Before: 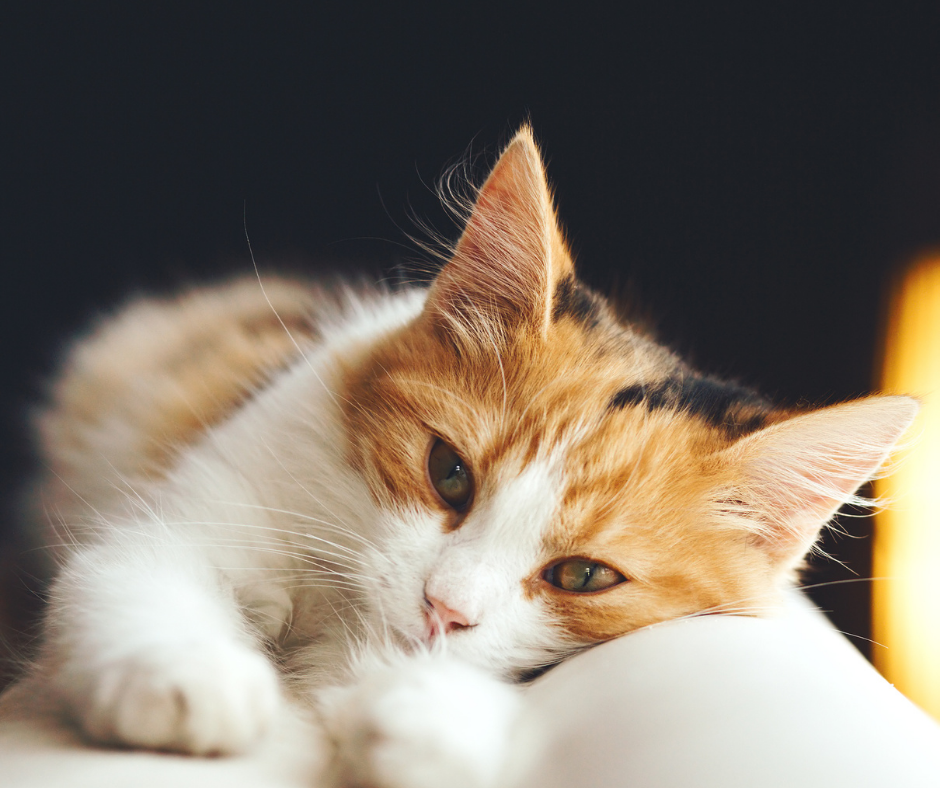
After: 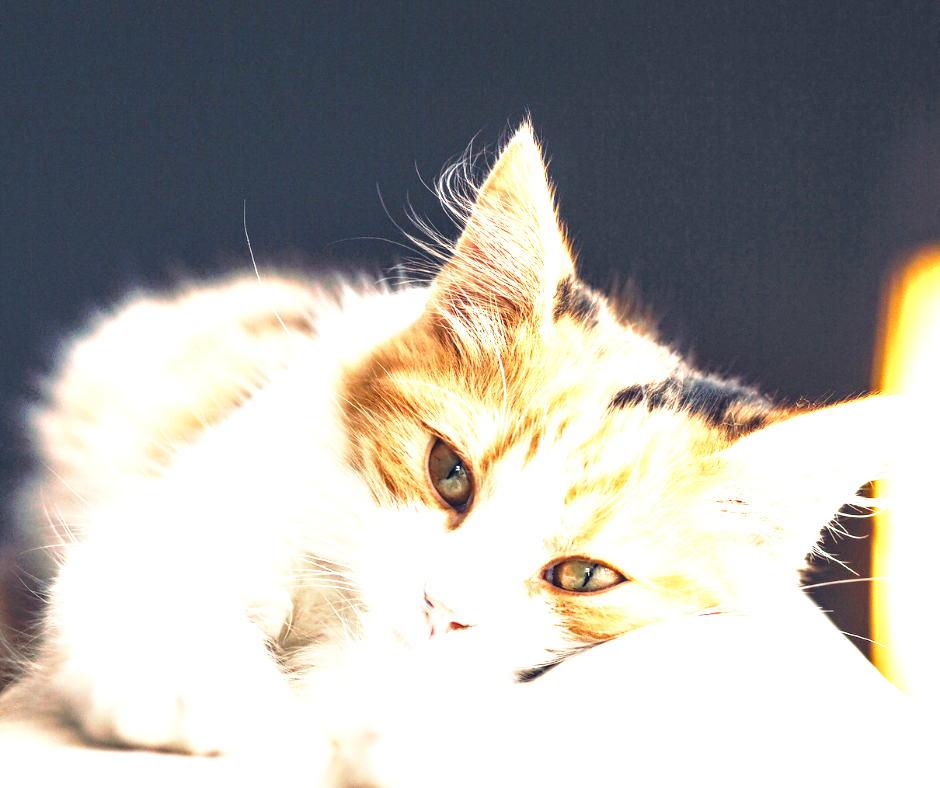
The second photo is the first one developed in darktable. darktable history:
local contrast: detail 160%
exposure: black level correction 0, exposure 1.5 EV, compensate highlight preservation false
base curve: curves: ch0 [(0, 0) (0.036, 0.037) (0.121, 0.228) (0.46, 0.76) (0.859, 0.983) (1, 1)], preserve colors none
